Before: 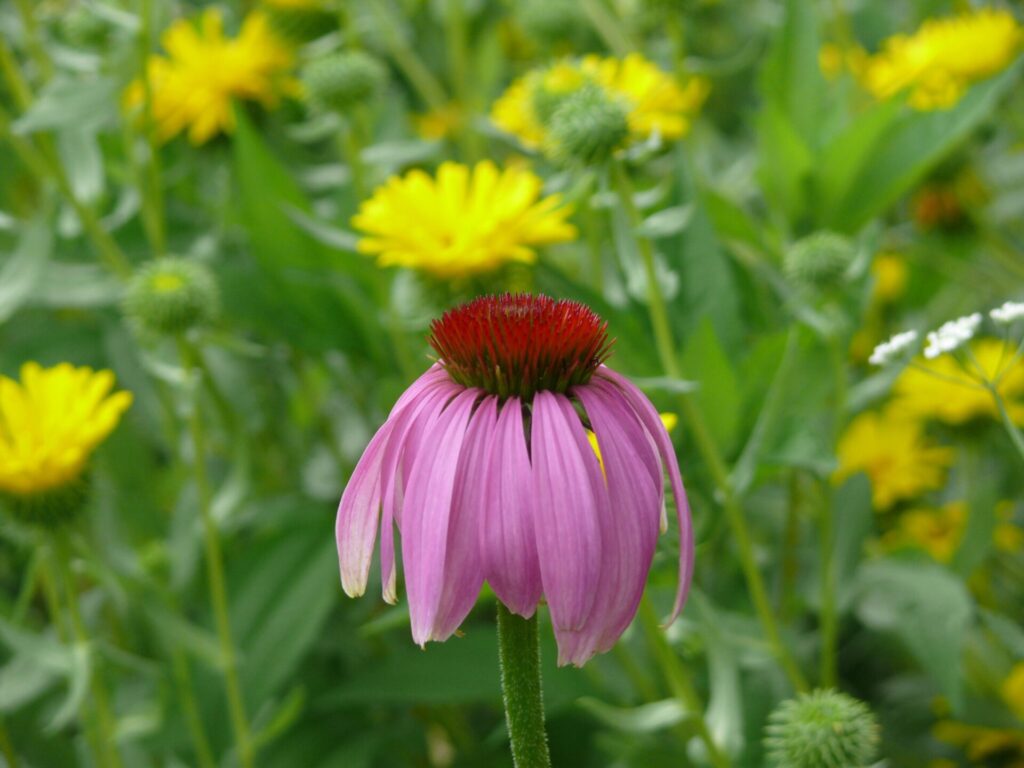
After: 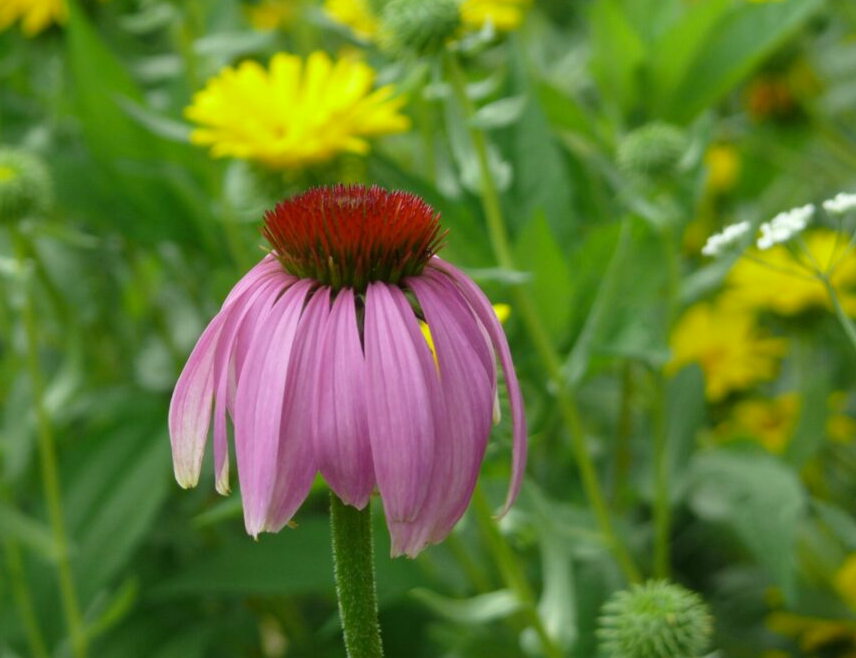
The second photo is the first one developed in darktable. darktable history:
crop: left 16.315%, top 14.246%
color correction: highlights a* -4.73, highlights b* 5.06, saturation 0.97
